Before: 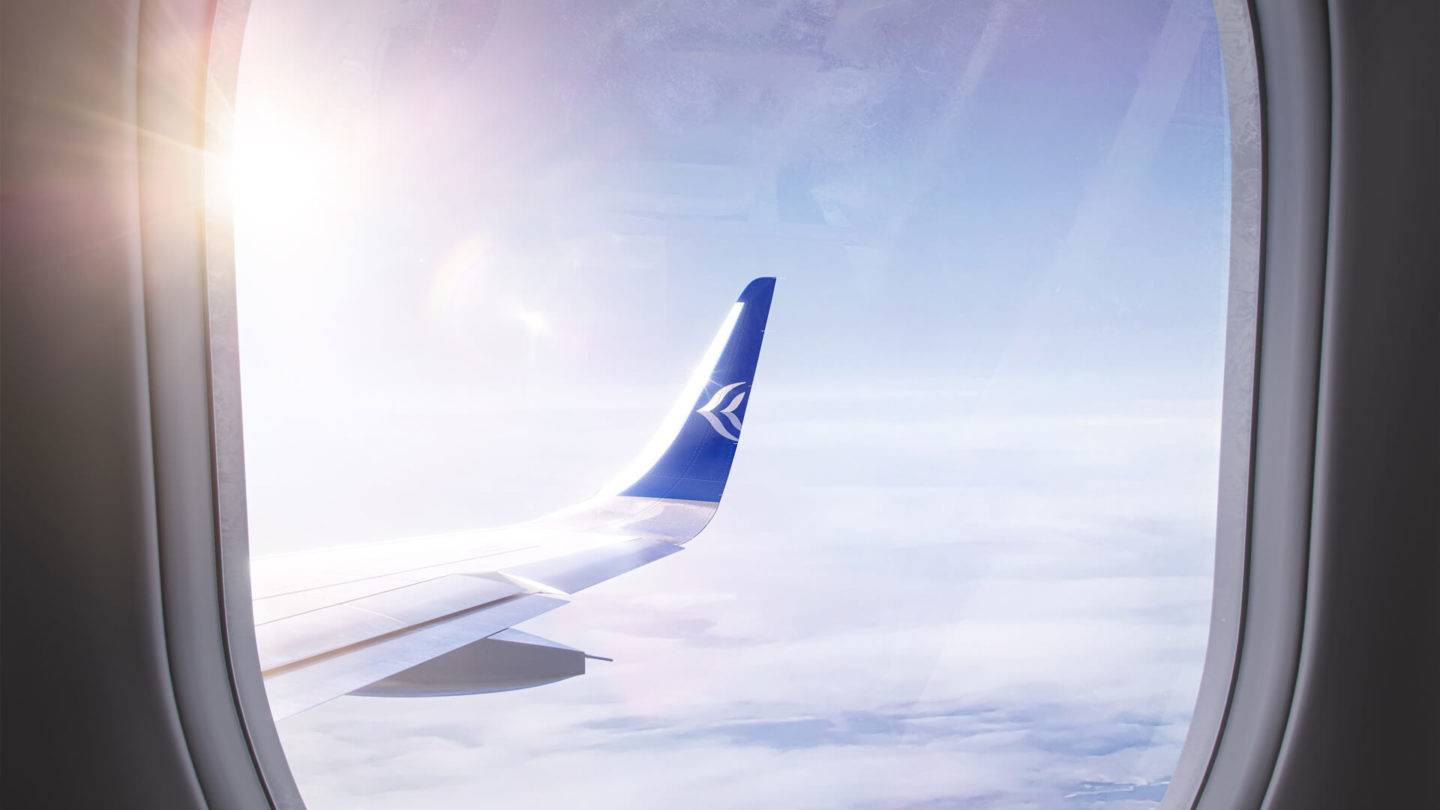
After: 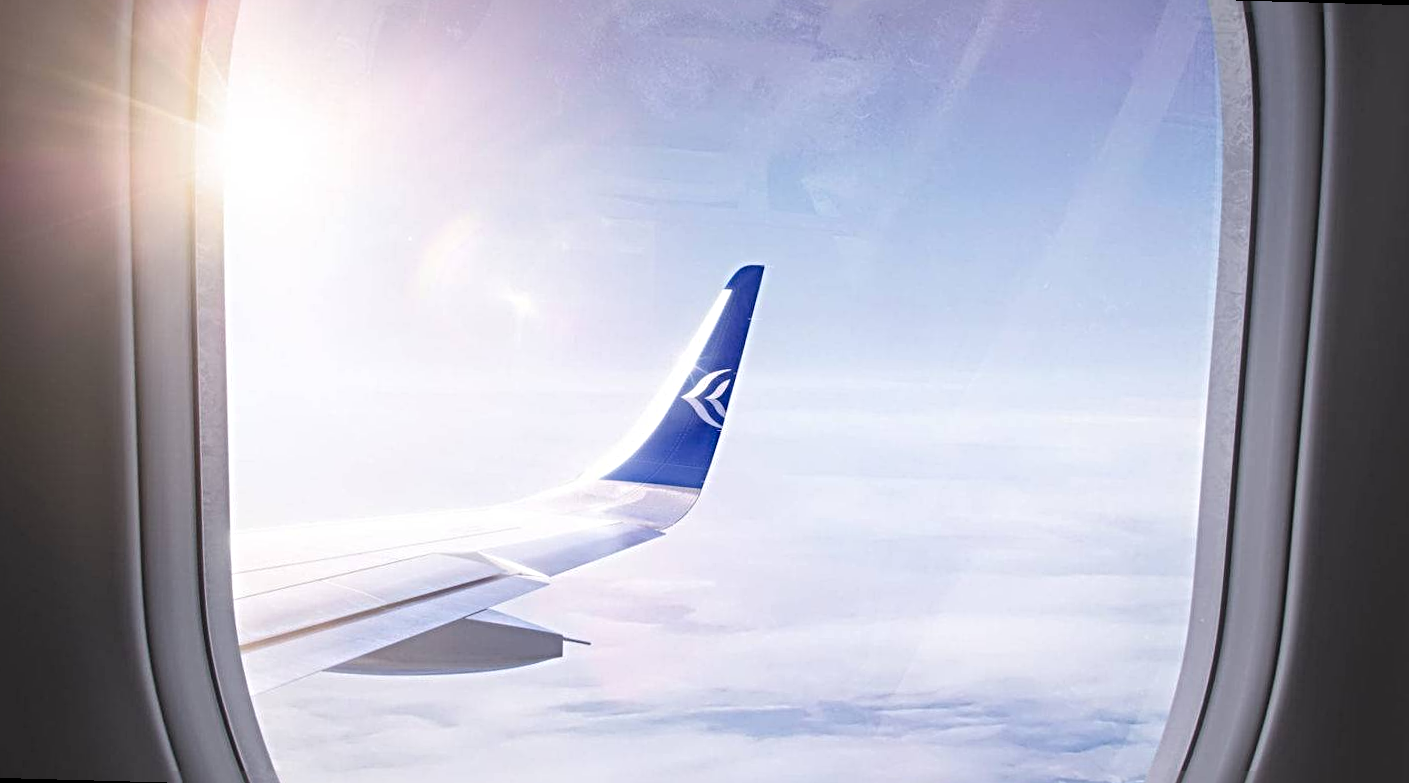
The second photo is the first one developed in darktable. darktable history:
sharpen: radius 4.883
tone equalizer: on, module defaults
rotate and perspective: rotation 1.57°, crop left 0.018, crop right 0.982, crop top 0.039, crop bottom 0.961
